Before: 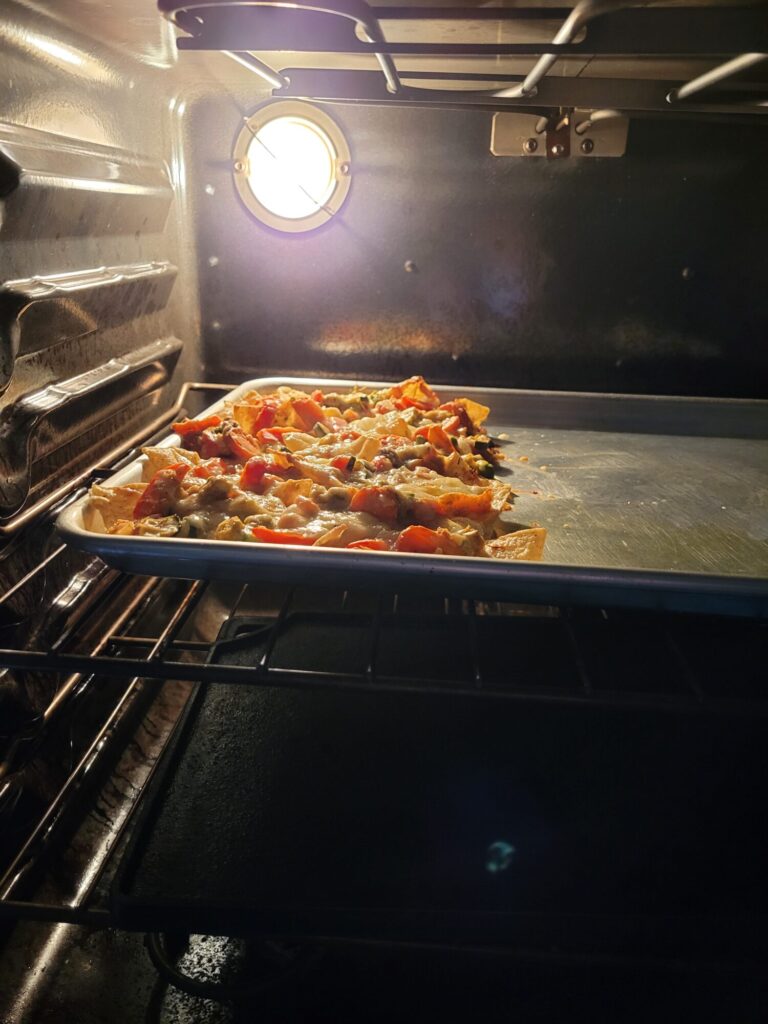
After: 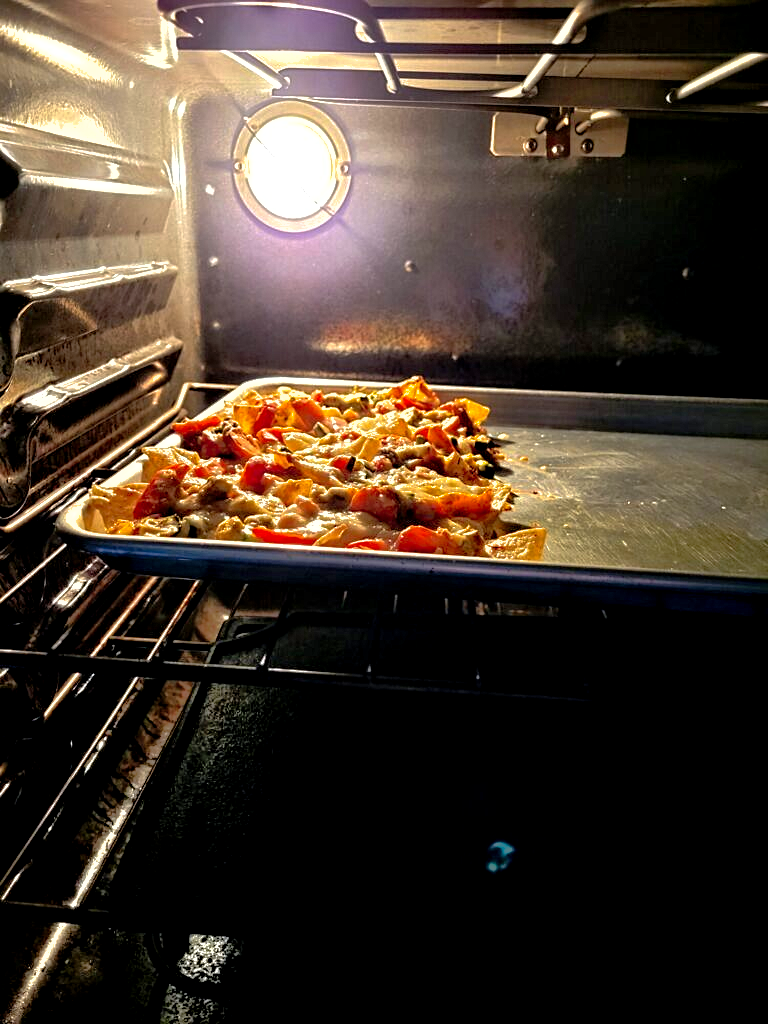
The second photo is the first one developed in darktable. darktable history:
shadows and highlights: on, module defaults
contrast equalizer: octaves 7, y [[0.506, 0.531, 0.562, 0.606, 0.638, 0.669], [0.5 ×6], [0.5 ×6], [0 ×6], [0 ×6]]
color balance: lift [0.991, 1, 1, 1], gamma [0.996, 1, 1, 1], input saturation 98.52%, contrast 20.34%, output saturation 103.72%
